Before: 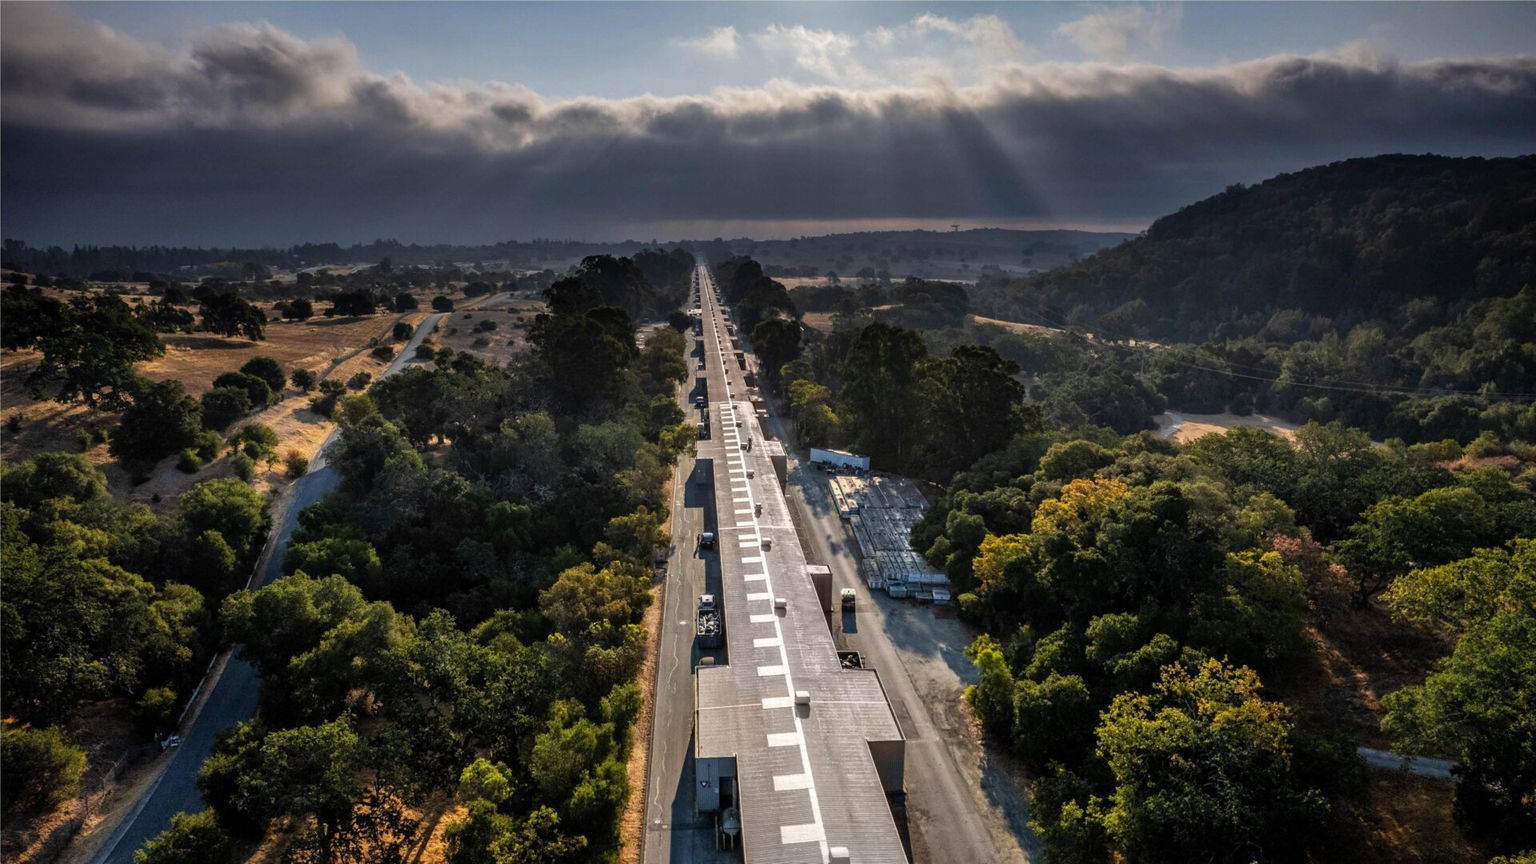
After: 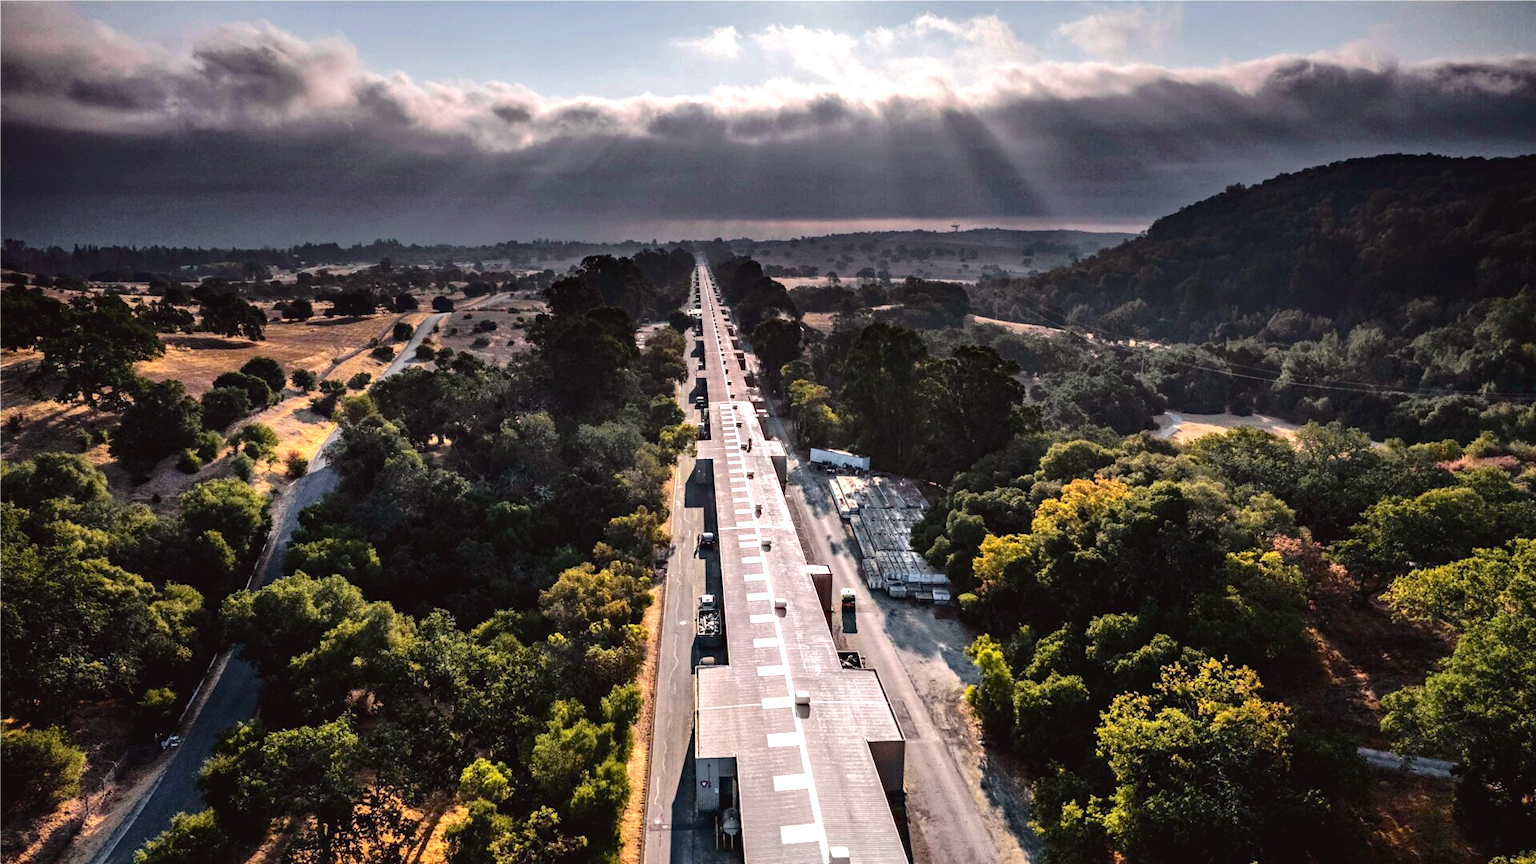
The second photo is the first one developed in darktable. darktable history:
exposure: black level correction 0.001, exposure 1 EV, compensate exposure bias true, compensate highlight preservation false
tone curve: curves: ch0 [(0, 0.032) (0.094, 0.08) (0.265, 0.208) (0.41, 0.417) (0.498, 0.496) (0.638, 0.673) (0.845, 0.828) (0.994, 0.964)]; ch1 [(0, 0) (0.161, 0.092) (0.37, 0.302) (0.417, 0.434) (0.492, 0.502) (0.576, 0.589) (0.644, 0.638) (0.725, 0.765) (1, 1)]; ch2 [(0, 0) (0.352, 0.403) (0.45, 0.469) (0.521, 0.515) (0.55, 0.528) (0.589, 0.576) (1, 1)], color space Lab, independent channels, preserve colors none
haze removal: compatibility mode true, adaptive false
